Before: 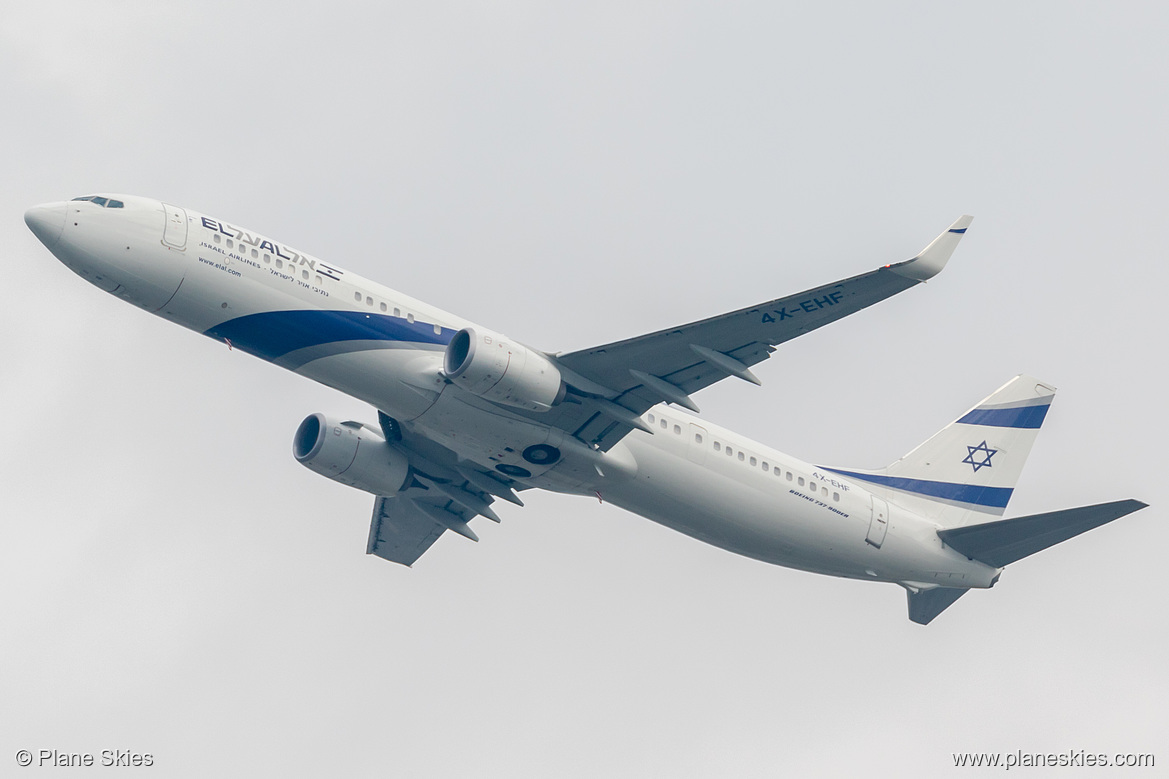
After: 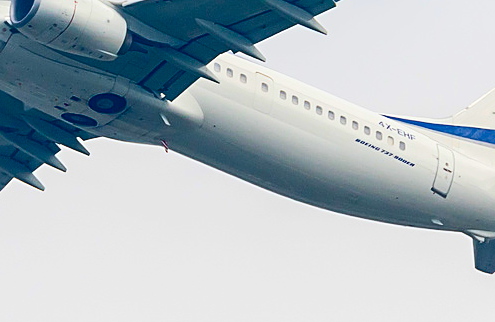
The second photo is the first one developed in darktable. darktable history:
sharpen: on, module defaults
contrast brightness saturation: contrast 0.258, brightness 0.011, saturation 0.887
crop: left 37.142%, top 45.13%, right 20.484%, bottom 13.481%
